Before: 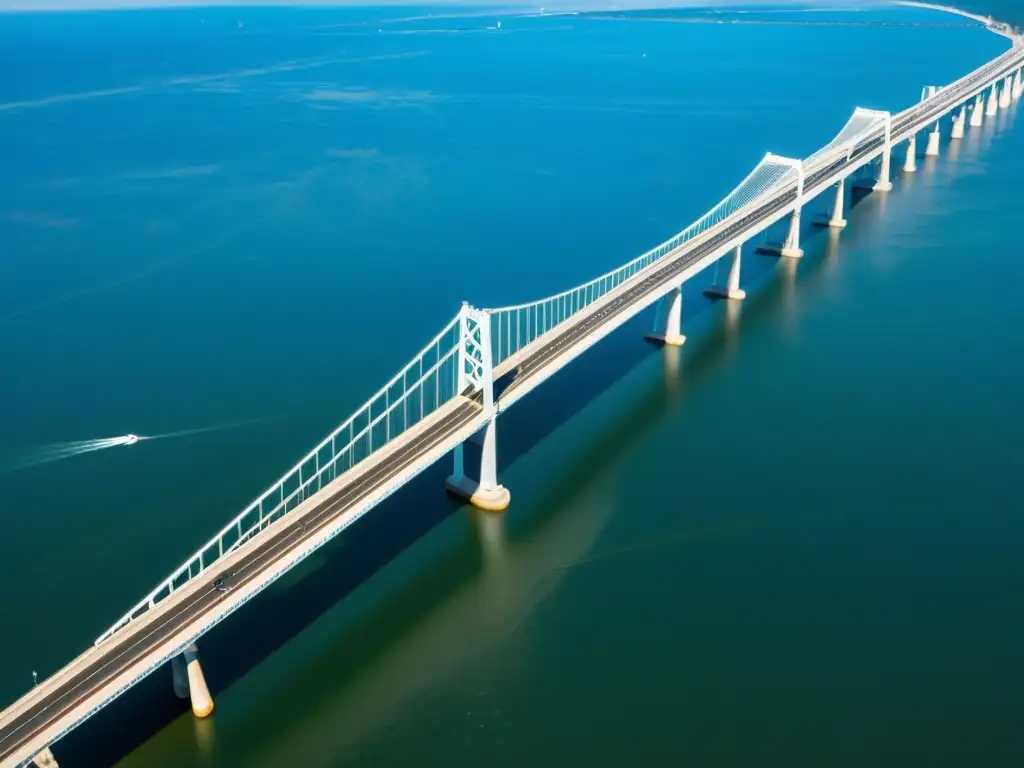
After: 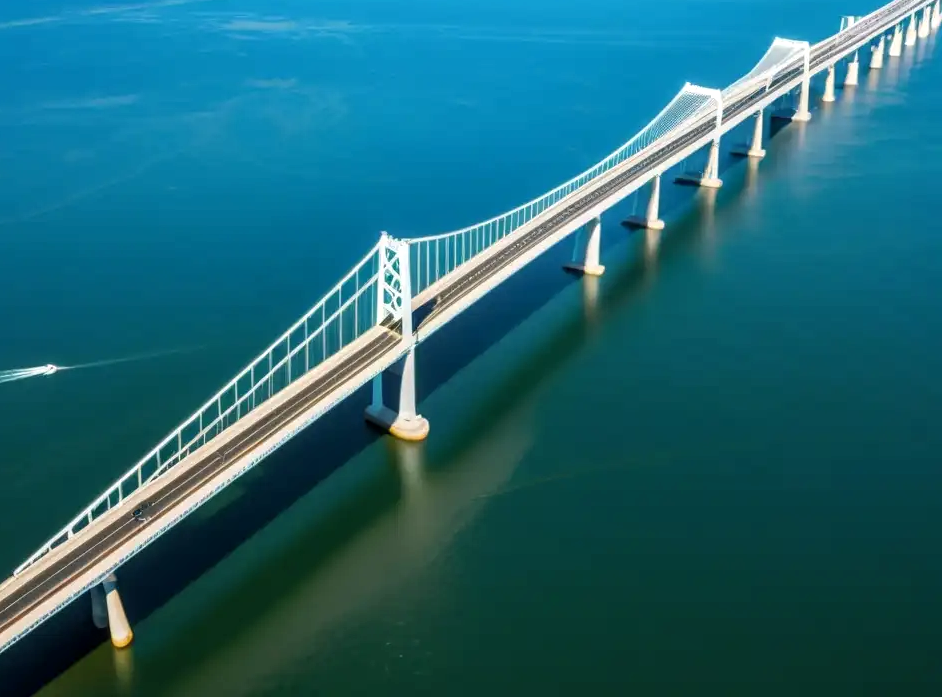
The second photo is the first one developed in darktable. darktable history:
crop and rotate: left 8.008%, top 9.155%
local contrast: on, module defaults
contrast equalizer: y [[0.5 ×6], [0.5 ×6], [0.5, 0.5, 0.501, 0.545, 0.707, 0.863], [0 ×6], [0 ×6]]
